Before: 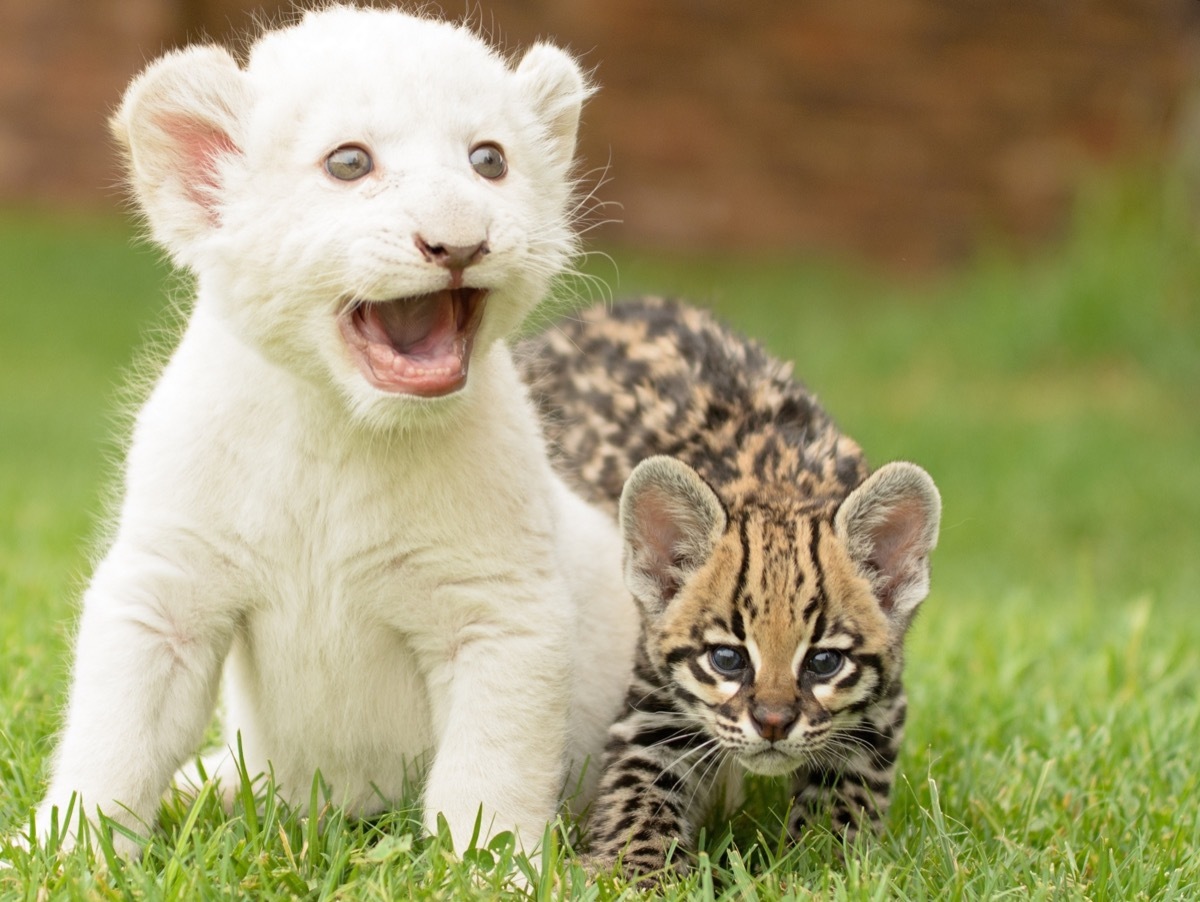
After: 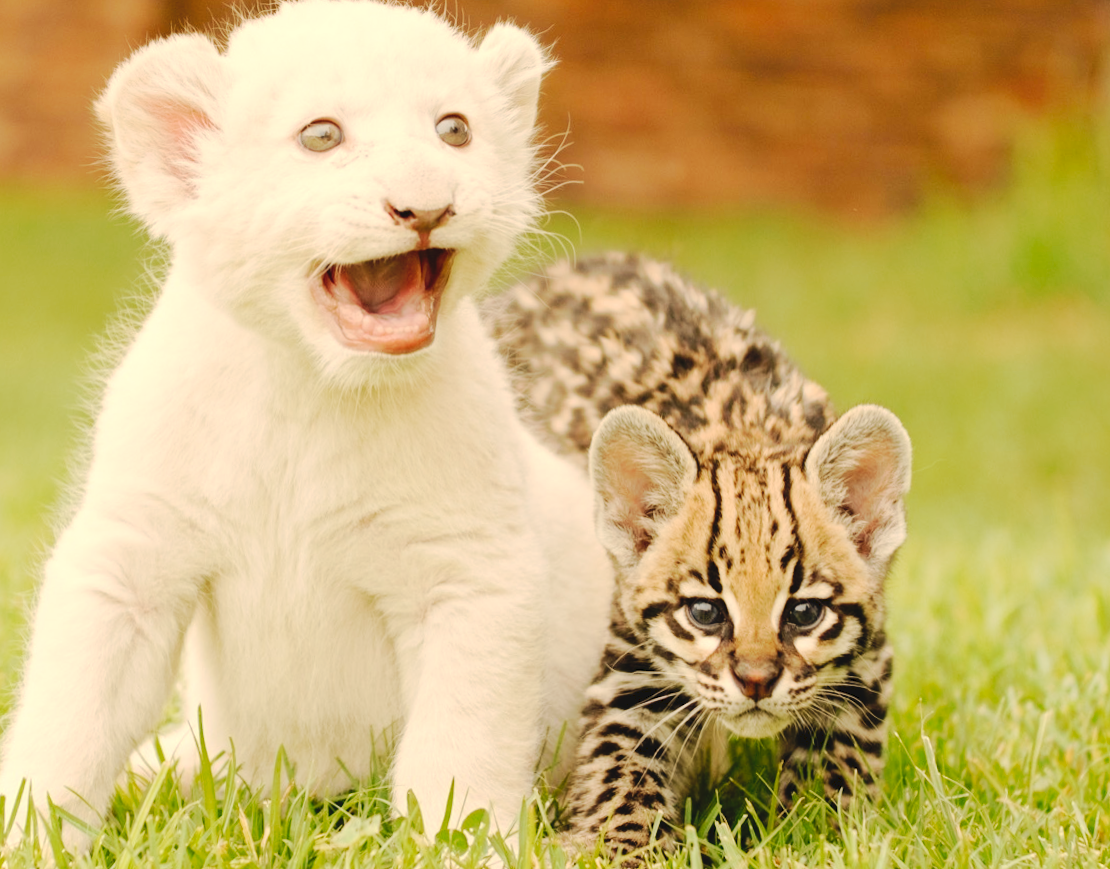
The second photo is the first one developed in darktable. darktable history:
white balance: red 1.123, blue 0.83
rotate and perspective: rotation -1.68°, lens shift (vertical) -0.146, crop left 0.049, crop right 0.912, crop top 0.032, crop bottom 0.96
tone curve: curves: ch0 [(0, 0) (0.003, 0.058) (0.011, 0.059) (0.025, 0.061) (0.044, 0.067) (0.069, 0.084) (0.1, 0.102) (0.136, 0.124) (0.177, 0.171) (0.224, 0.246) (0.277, 0.324) (0.335, 0.411) (0.399, 0.509) (0.468, 0.605) (0.543, 0.688) (0.623, 0.738) (0.709, 0.798) (0.801, 0.852) (0.898, 0.911) (1, 1)], preserve colors none
